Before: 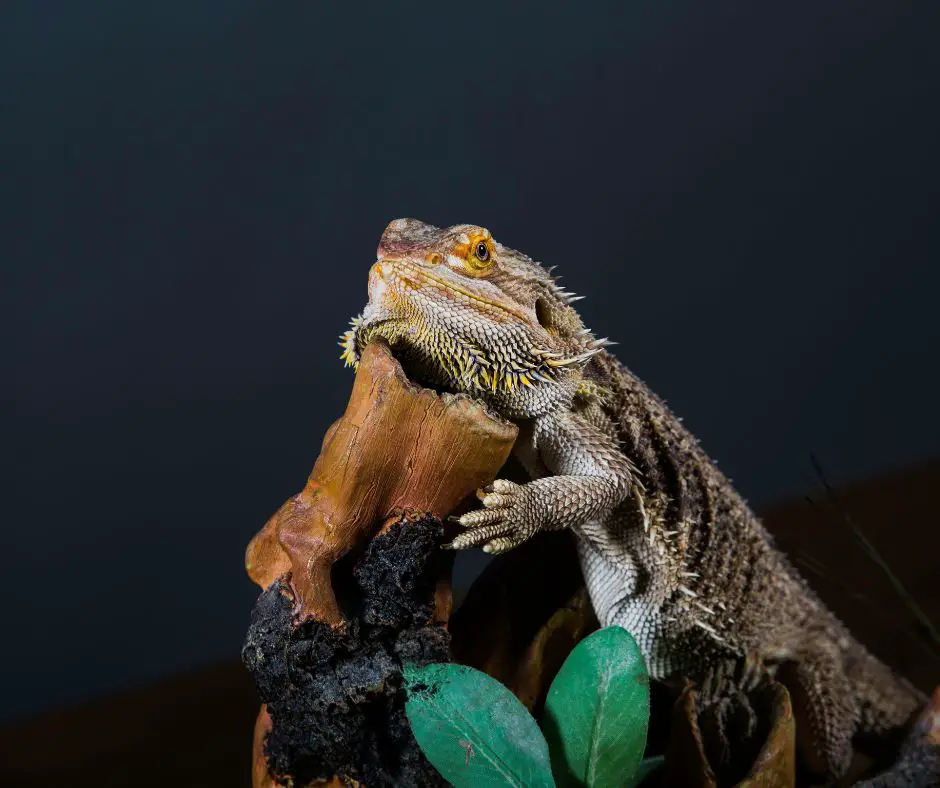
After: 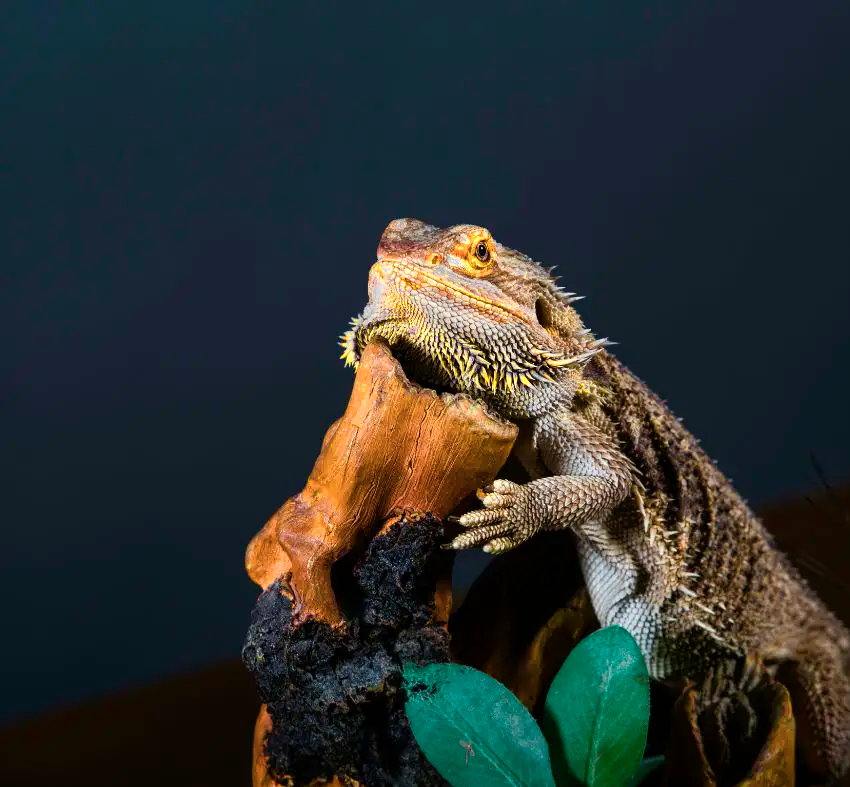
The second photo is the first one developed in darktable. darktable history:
velvia: on, module defaults
crop: right 9.506%, bottom 0.026%
color zones: curves: ch0 [(0.018, 0.548) (0.224, 0.64) (0.425, 0.447) (0.675, 0.575) (0.732, 0.579)]; ch1 [(0.066, 0.487) (0.25, 0.5) (0.404, 0.43) (0.75, 0.421) (0.956, 0.421)]; ch2 [(0.044, 0.561) (0.215, 0.465) (0.399, 0.544) (0.465, 0.548) (0.614, 0.447) (0.724, 0.43) (0.882, 0.623) (0.956, 0.632)]
color balance rgb: linear chroma grading › global chroma 23.038%, perceptual saturation grading › global saturation 20%, perceptual saturation grading › highlights -25.094%, perceptual saturation grading › shadows 25.158%
